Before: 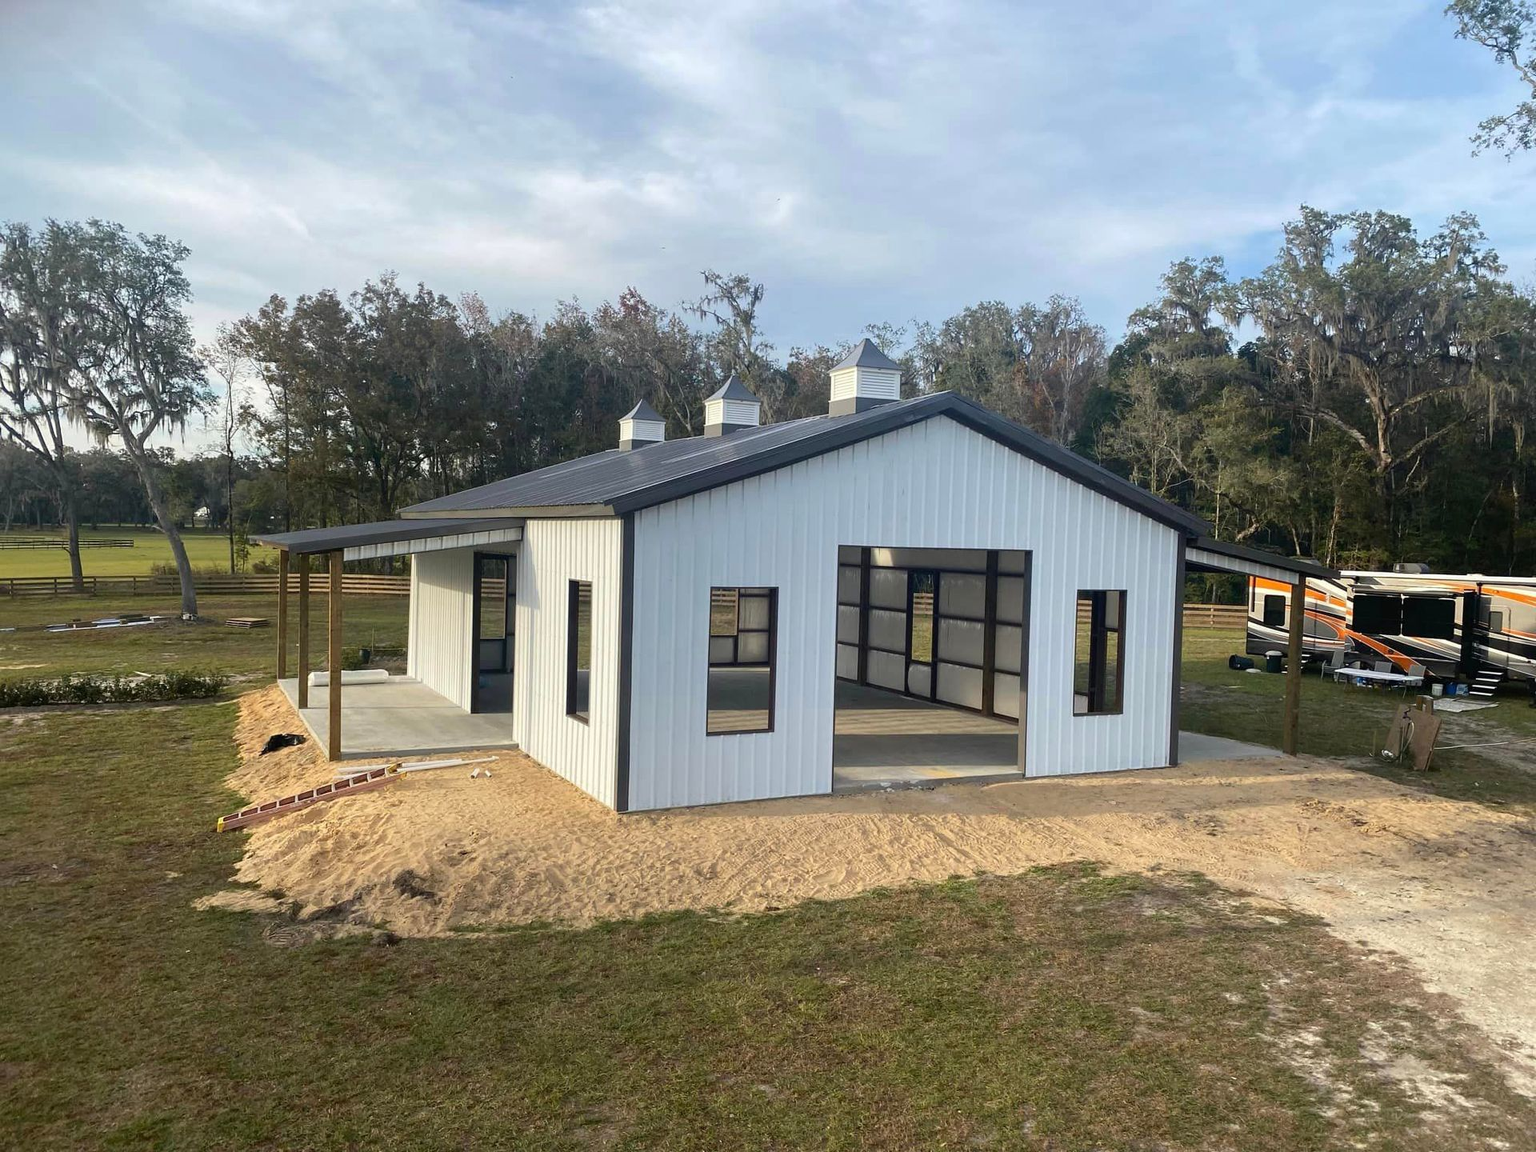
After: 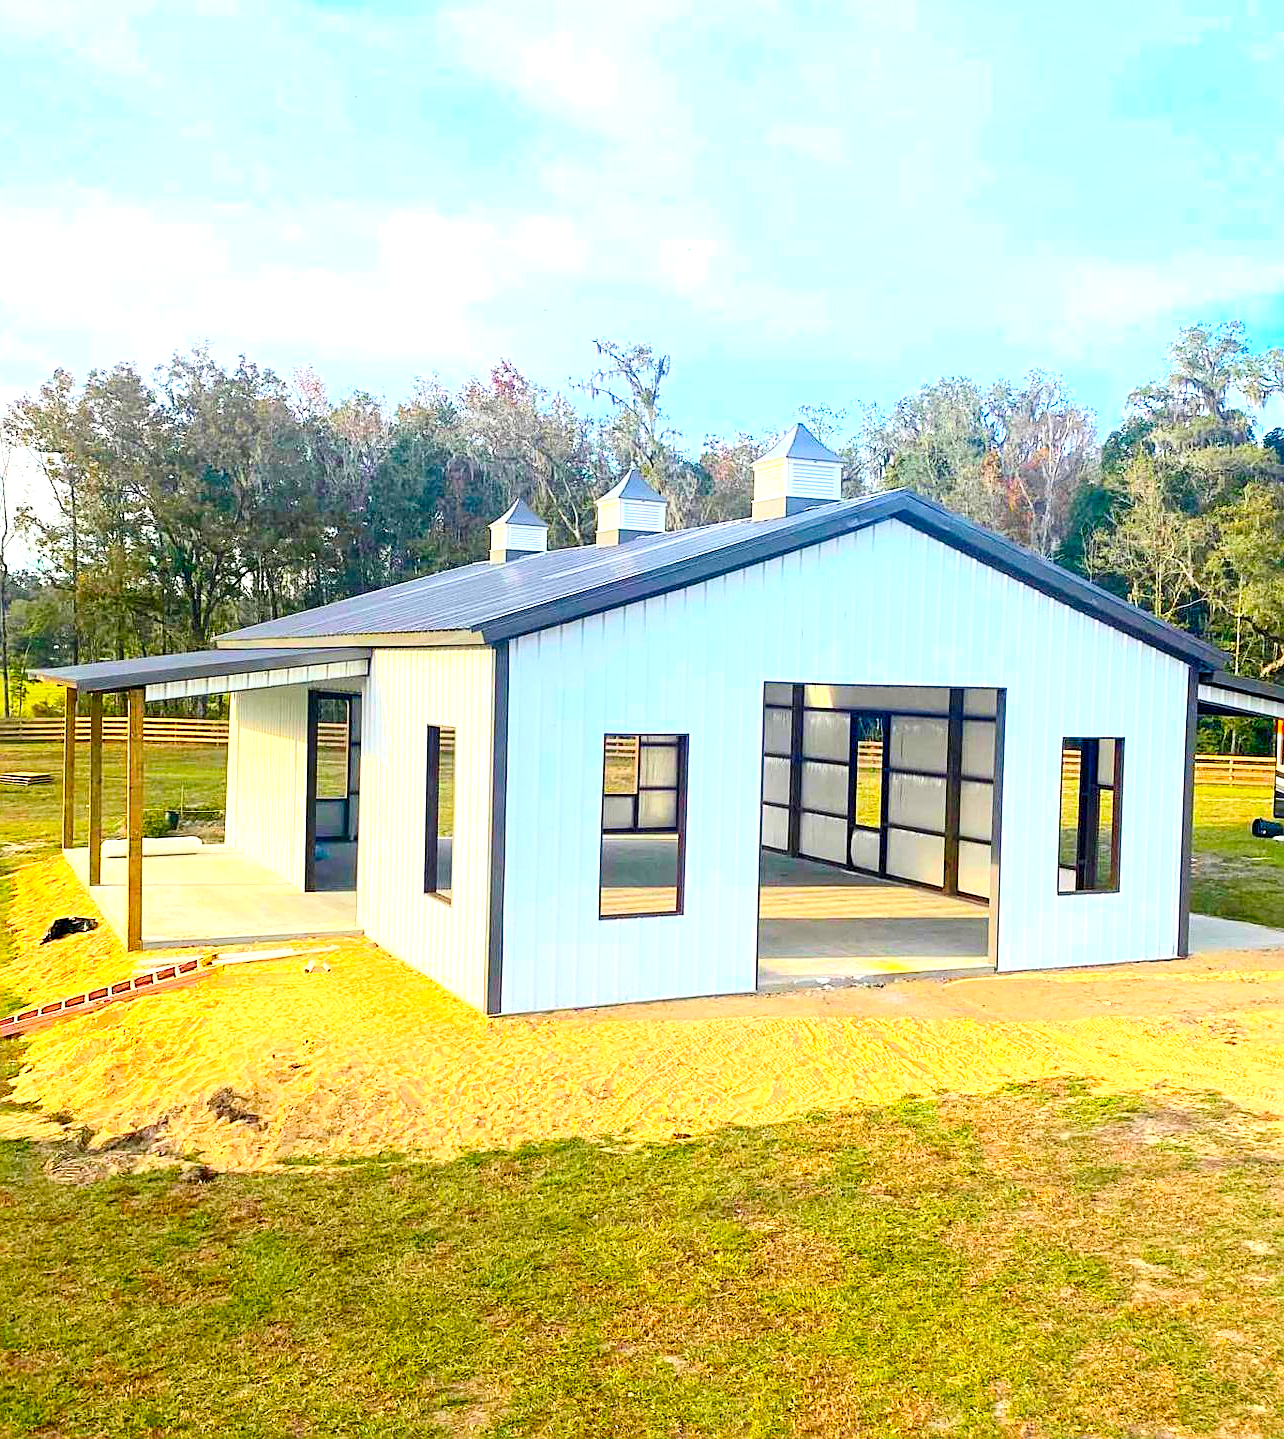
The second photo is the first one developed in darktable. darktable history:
crop and rotate: left 14.823%, right 18.293%
local contrast: highlights 100%, shadows 103%, detail 119%, midtone range 0.2
contrast brightness saturation: contrast 0.2, brightness 0.198, saturation 0.809
color zones: curves: ch1 [(0, 0.831) (0.08, 0.771) (0.157, 0.268) (0.241, 0.207) (0.562, -0.005) (0.714, -0.013) (0.876, 0.01) (1, 0.831)], mix -93.58%
sharpen: on, module defaults
color balance rgb: global offset › luminance -0.3%, global offset › hue 259.63°, white fulcrum 0.987 EV, perceptual saturation grading › global saturation 10.488%, global vibrance 20%
exposure: black level correction 0.001, exposure 1.398 EV, compensate highlight preservation false
tone curve: curves: ch0 [(0, 0) (0.068, 0.031) (0.183, 0.13) (0.341, 0.319) (0.547, 0.545) (0.828, 0.817) (1, 0.968)]; ch1 [(0, 0) (0.23, 0.166) (0.34, 0.308) (0.371, 0.337) (0.429, 0.408) (0.477, 0.466) (0.499, 0.5) (0.529, 0.528) (0.559, 0.578) (0.743, 0.798) (1, 1)]; ch2 [(0, 0) (0.431, 0.419) (0.495, 0.502) (0.524, 0.525) (0.568, 0.543) (0.6, 0.597) (0.634, 0.644) (0.728, 0.722) (1, 1)], preserve colors none
